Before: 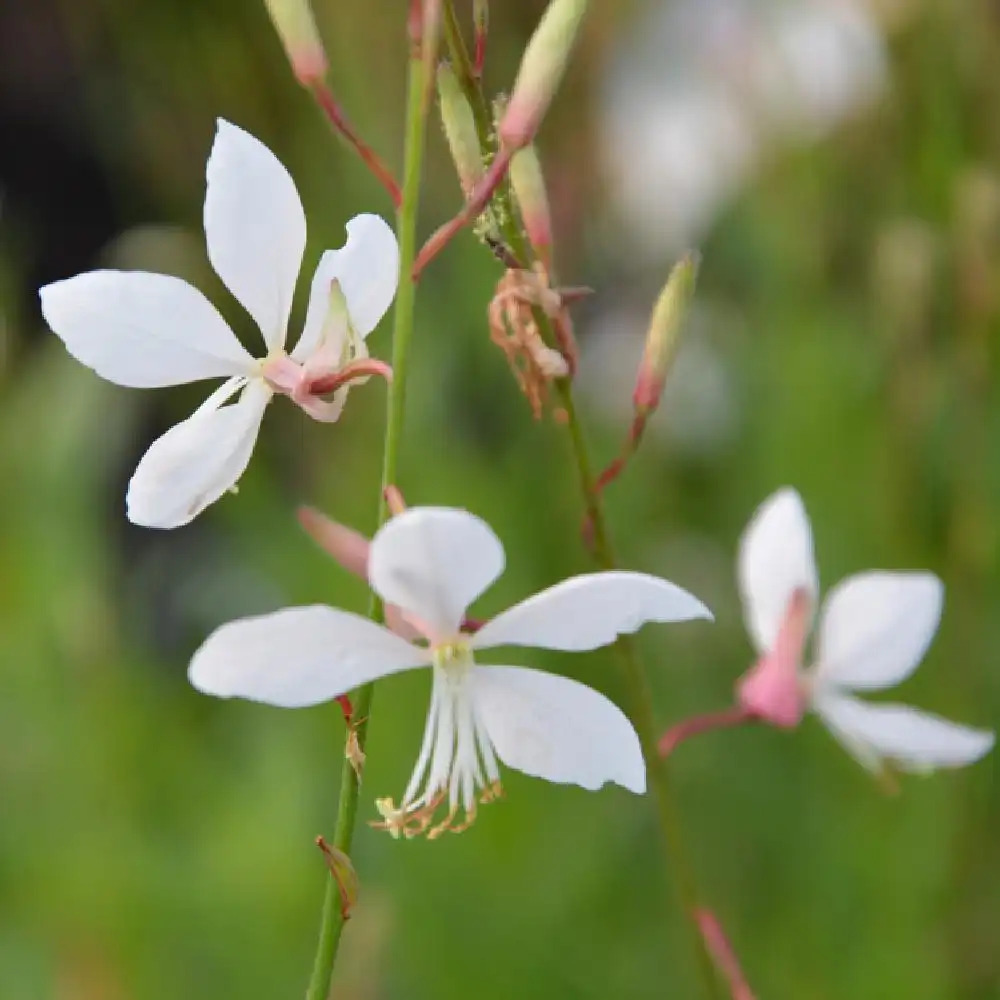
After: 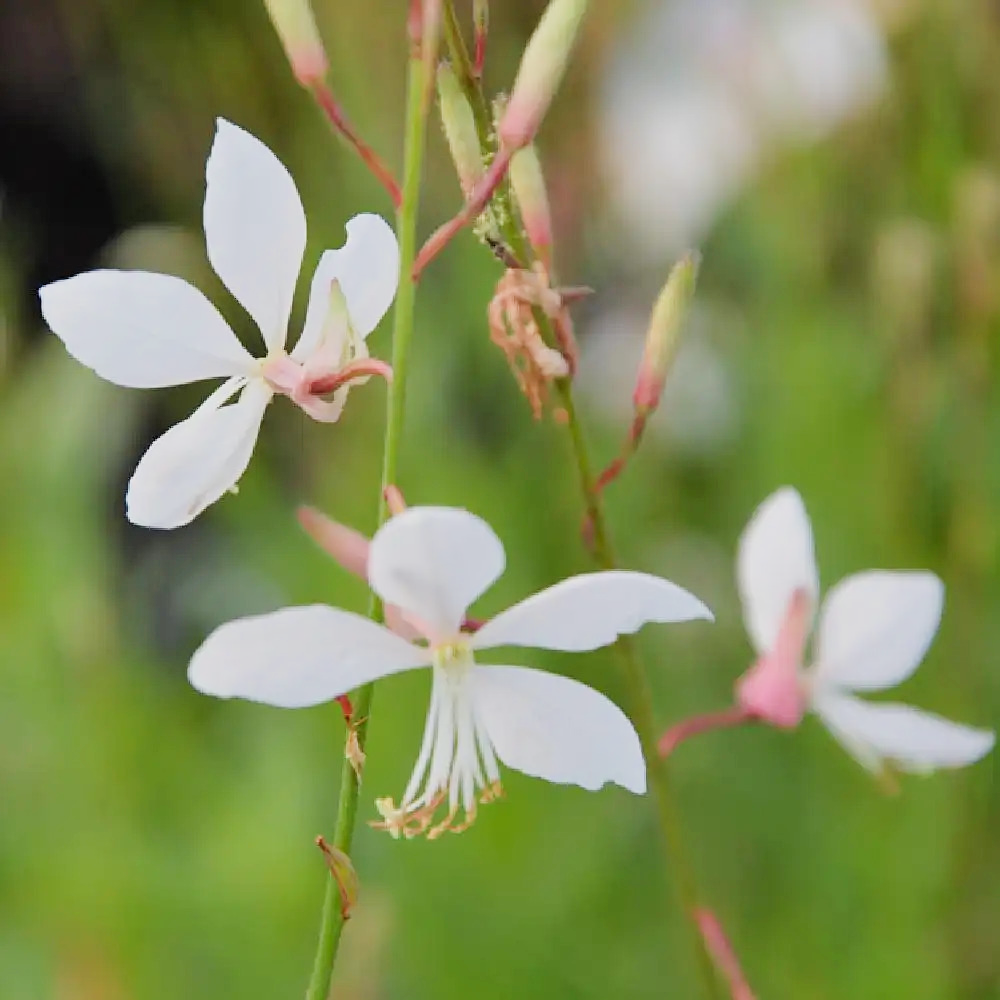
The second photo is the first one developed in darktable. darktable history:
sharpen: amount 0.2
filmic rgb: black relative exposure -7.65 EV, white relative exposure 4.56 EV, hardness 3.61
exposure: exposure 0.566 EV, compensate highlight preservation false
